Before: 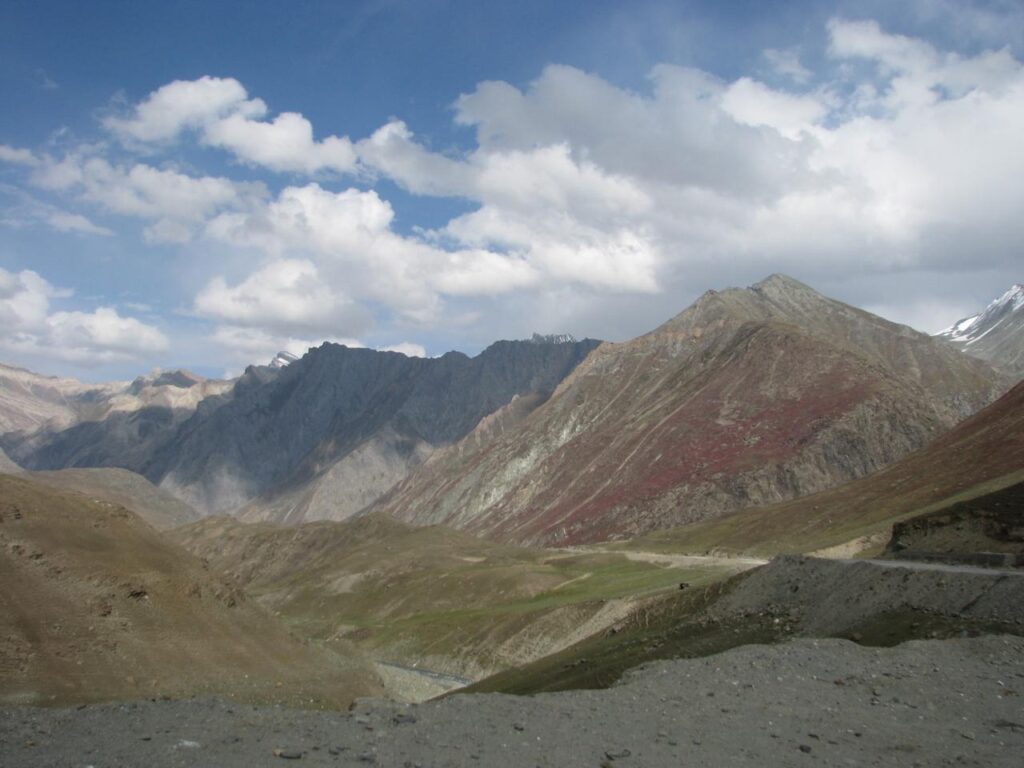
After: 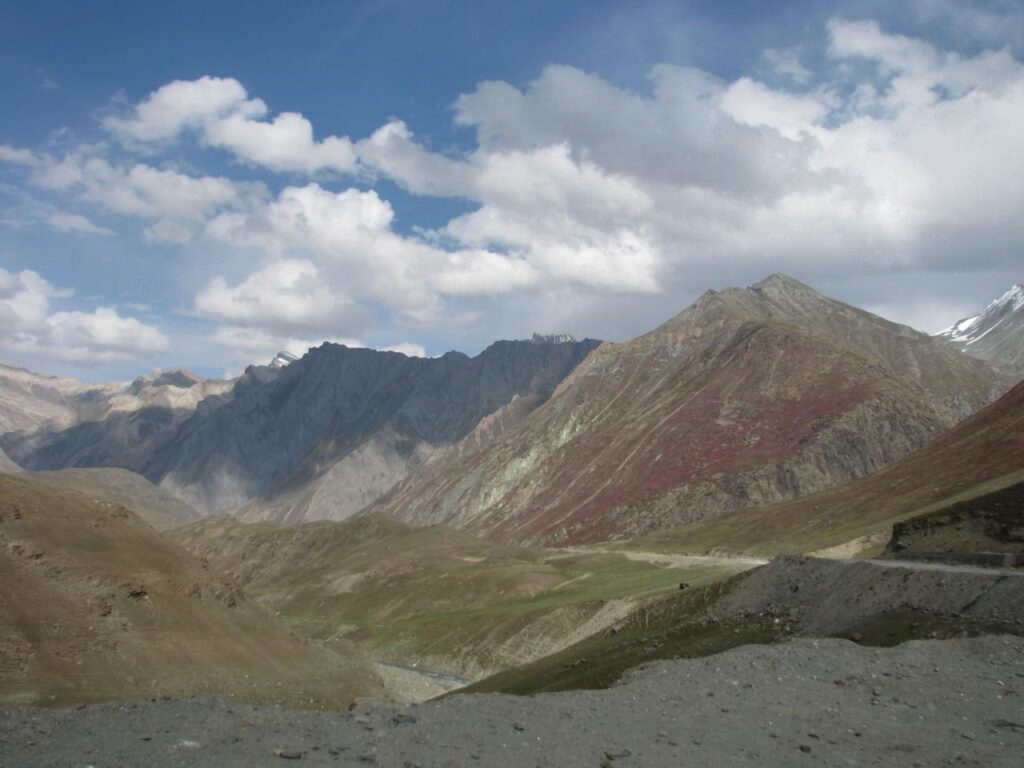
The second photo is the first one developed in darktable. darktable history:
shadows and highlights: shadows 32.55, highlights -47.19, compress 49.84%, highlights color adjustment 31.43%, soften with gaussian
